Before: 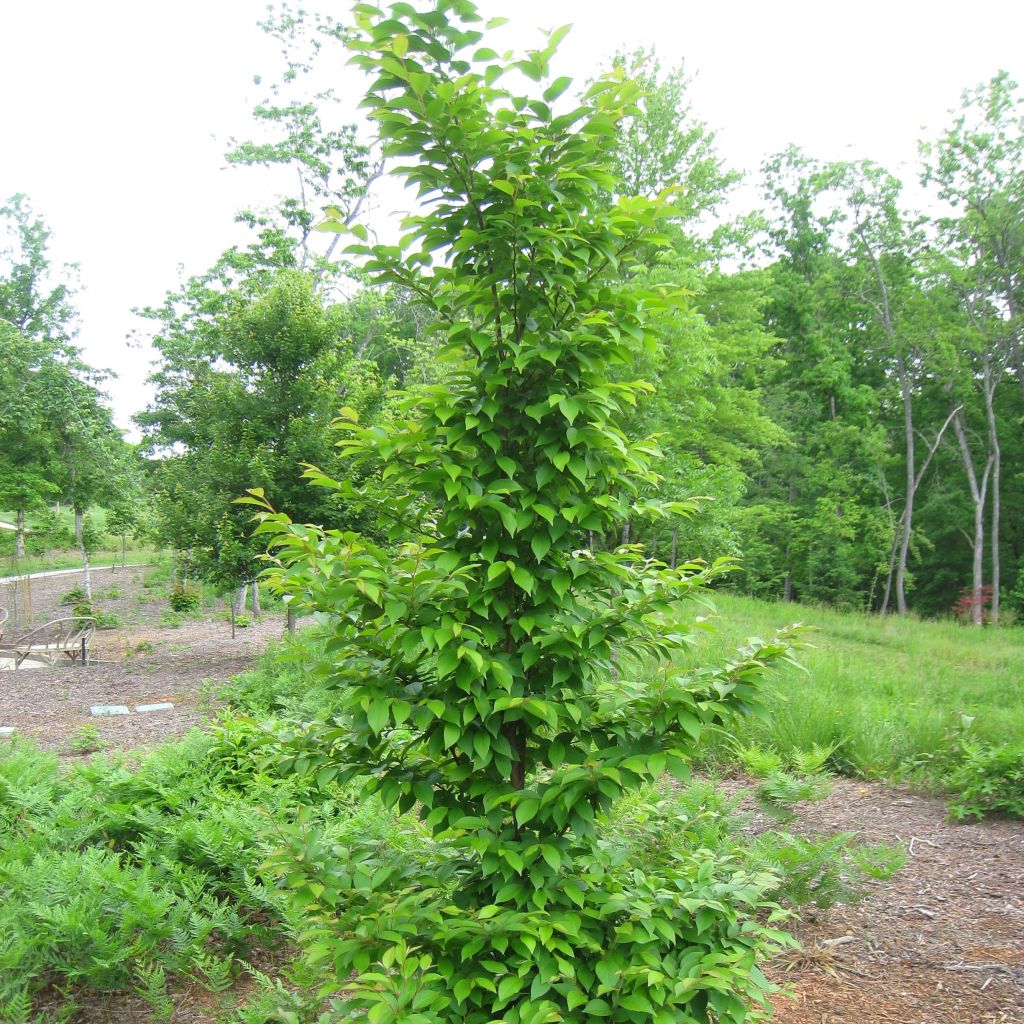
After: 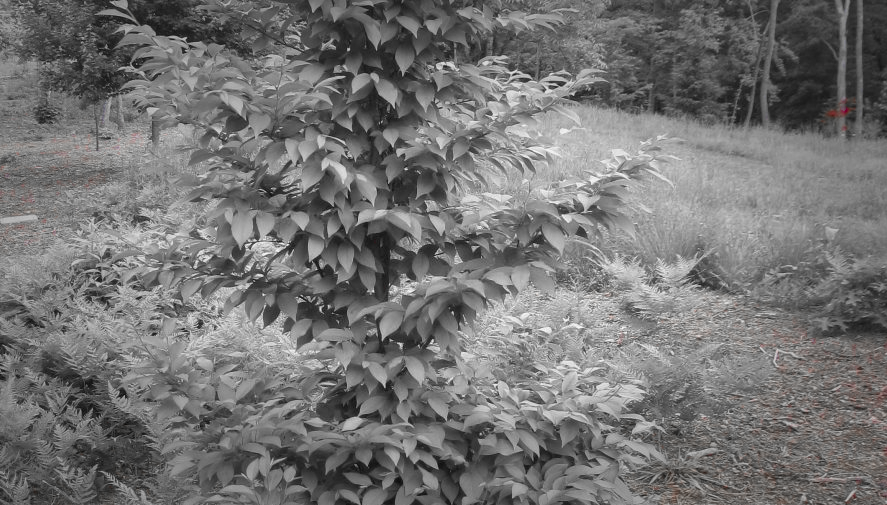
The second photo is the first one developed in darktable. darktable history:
crop and rotate: left 13.285%, top 47.686%, bottom 2.908%
vignetting: fall-off start 47.79%, saturation 0.385, automatic ratio true, width/height ratio 1.289
shadows and highlights: soften with gaussian
color zones: curves: ch0 [(0, 0.278) (0.143, 0.5) (0.286, 0.5) (0.429, 0.5) (0.571, 0.5) (0.714, 0.5) (0.857, 0.5) (1, 0.5)]; ch1 [(0, 1) (0.143, 0.165) (0.286, 0) (0.429, 0) (0.571, 0) (0.714, 0) (0.857, 0.5) (1, 0.5)]; ch2 [(0, 0.508) (0.143, 0.5) (0.286, 0.5) (0.429, 0.5) (0.571, 0.5) (0.714, 0.5) (0.857, 0.5) (1, 0.5)]
